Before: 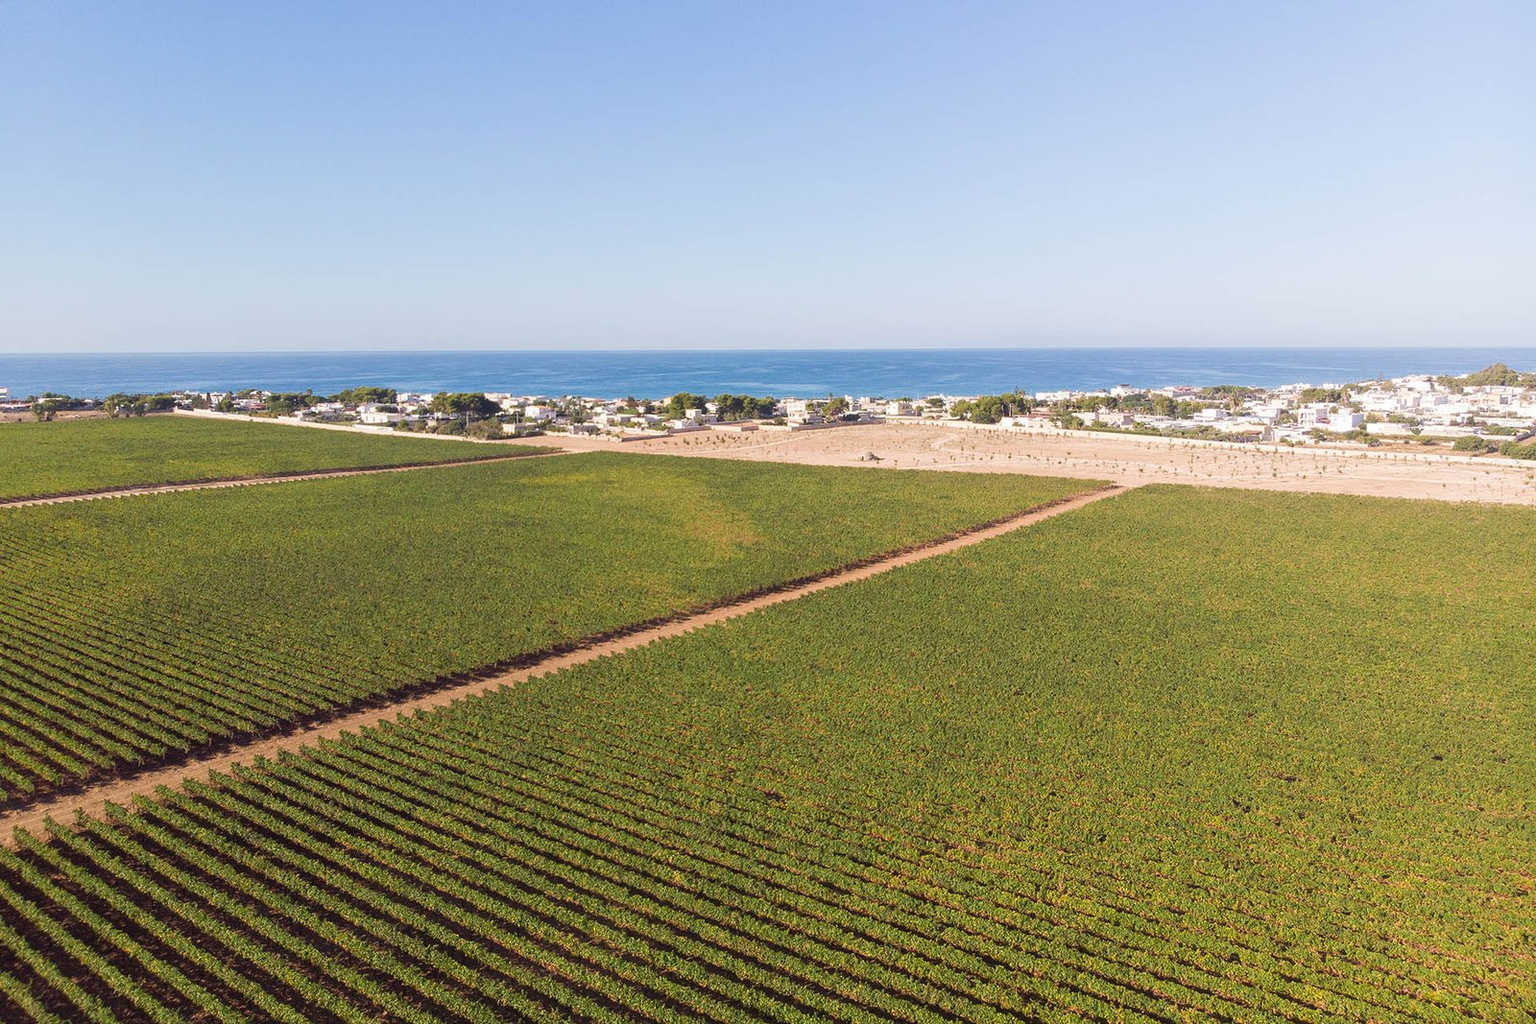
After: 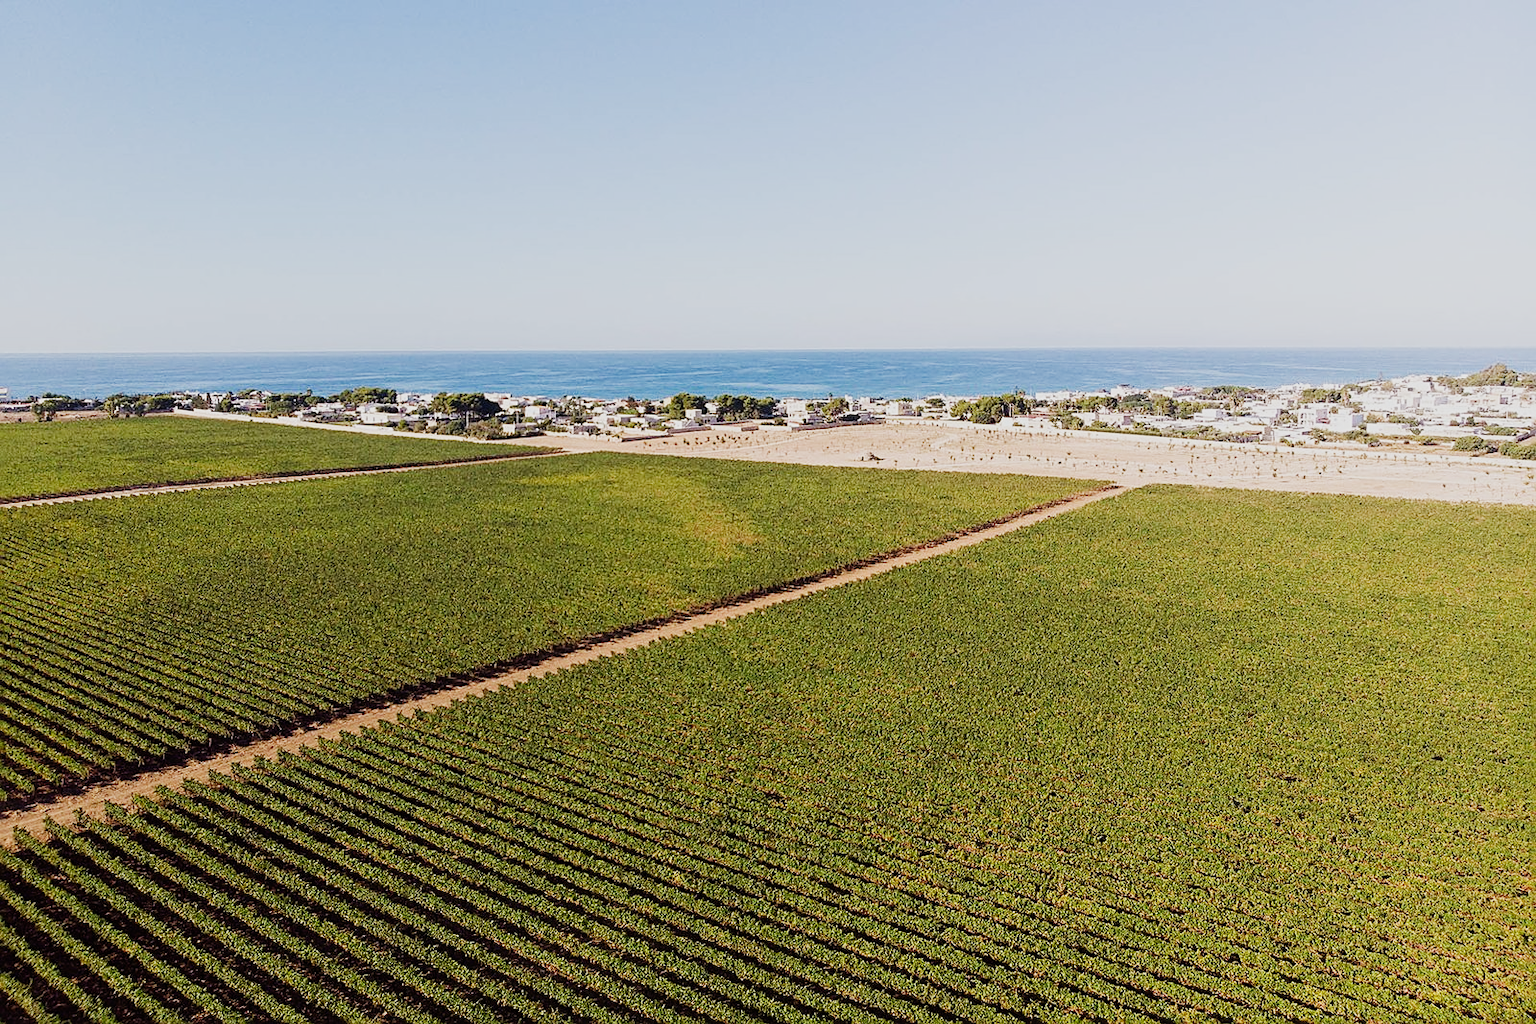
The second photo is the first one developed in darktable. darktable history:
sigmoid: contrast 1.69, skew -0.23, preserve hue 0%, red attenuation 0.1, red rotation 0.035, green attenuation 0.1, green rotation -0.017, blue attenuation 0.15, blue rotation -0.052, base primaries Rec2020
sharpen: on, module defaults
